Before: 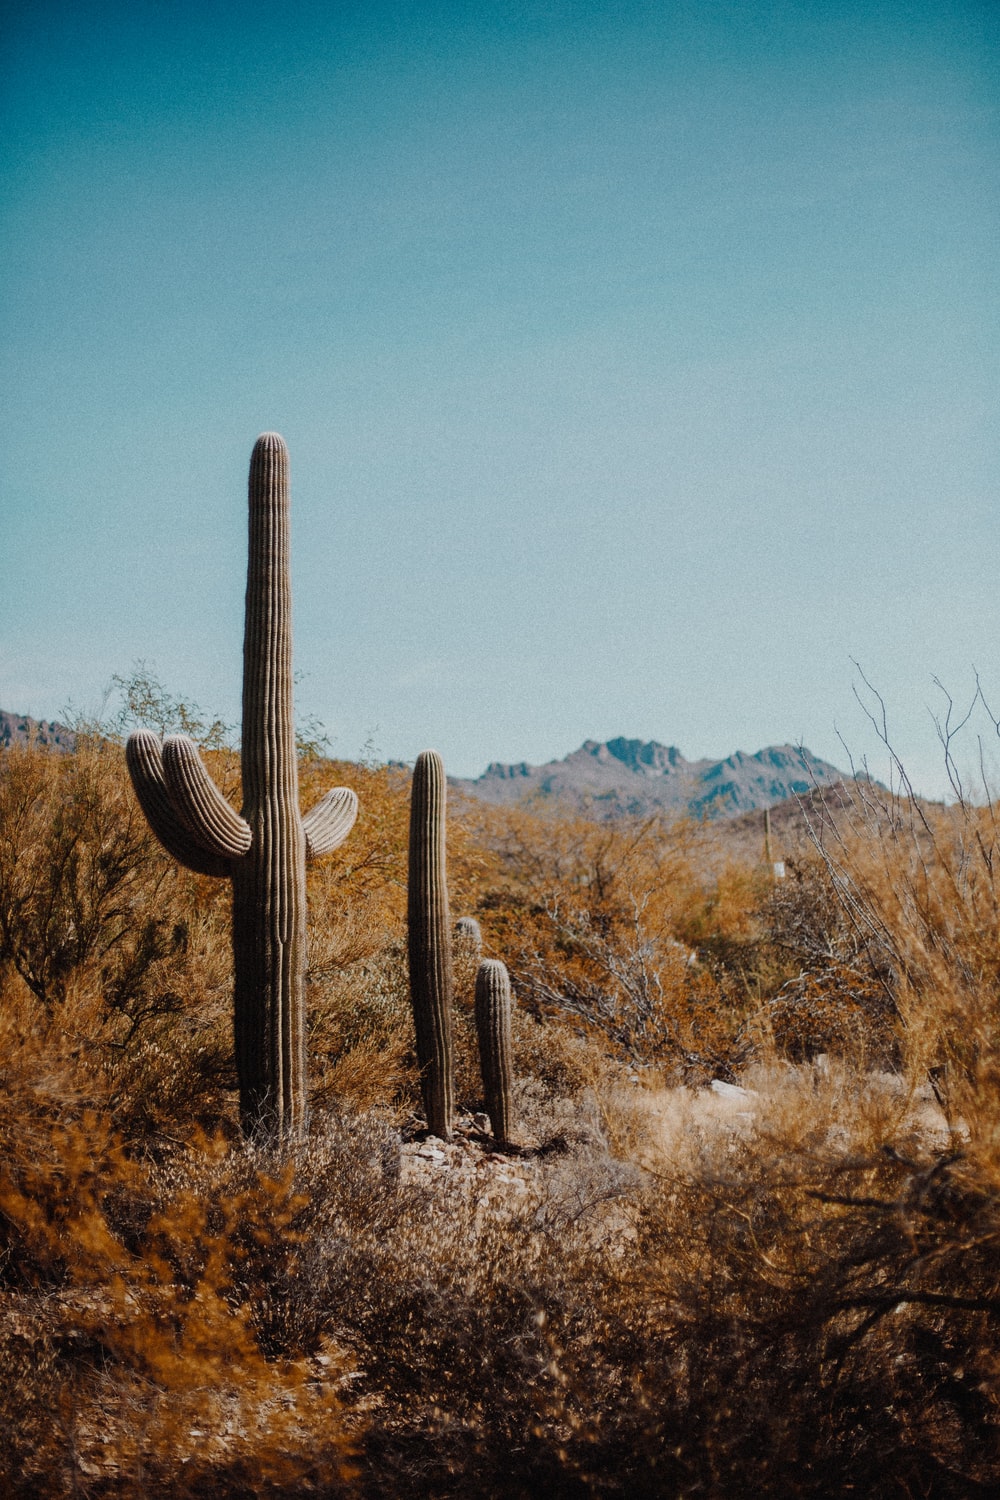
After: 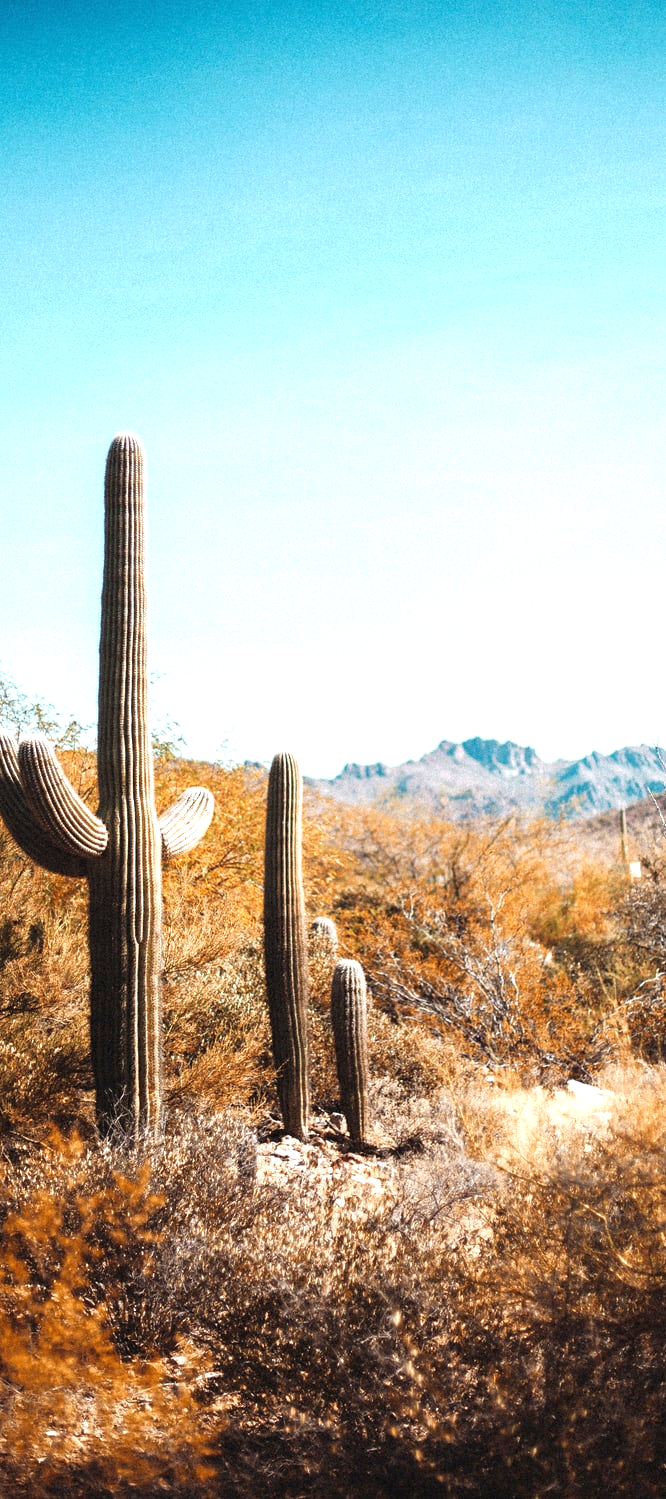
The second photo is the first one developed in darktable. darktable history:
tone equalizer: luminance estimator HSV value / RGB max
crop and rotate: left 14.404%, right 18.955%
exposure: black level correction 0, exposure 1.374 EV, compensate exposure bias true, compensate highlight preservation false
